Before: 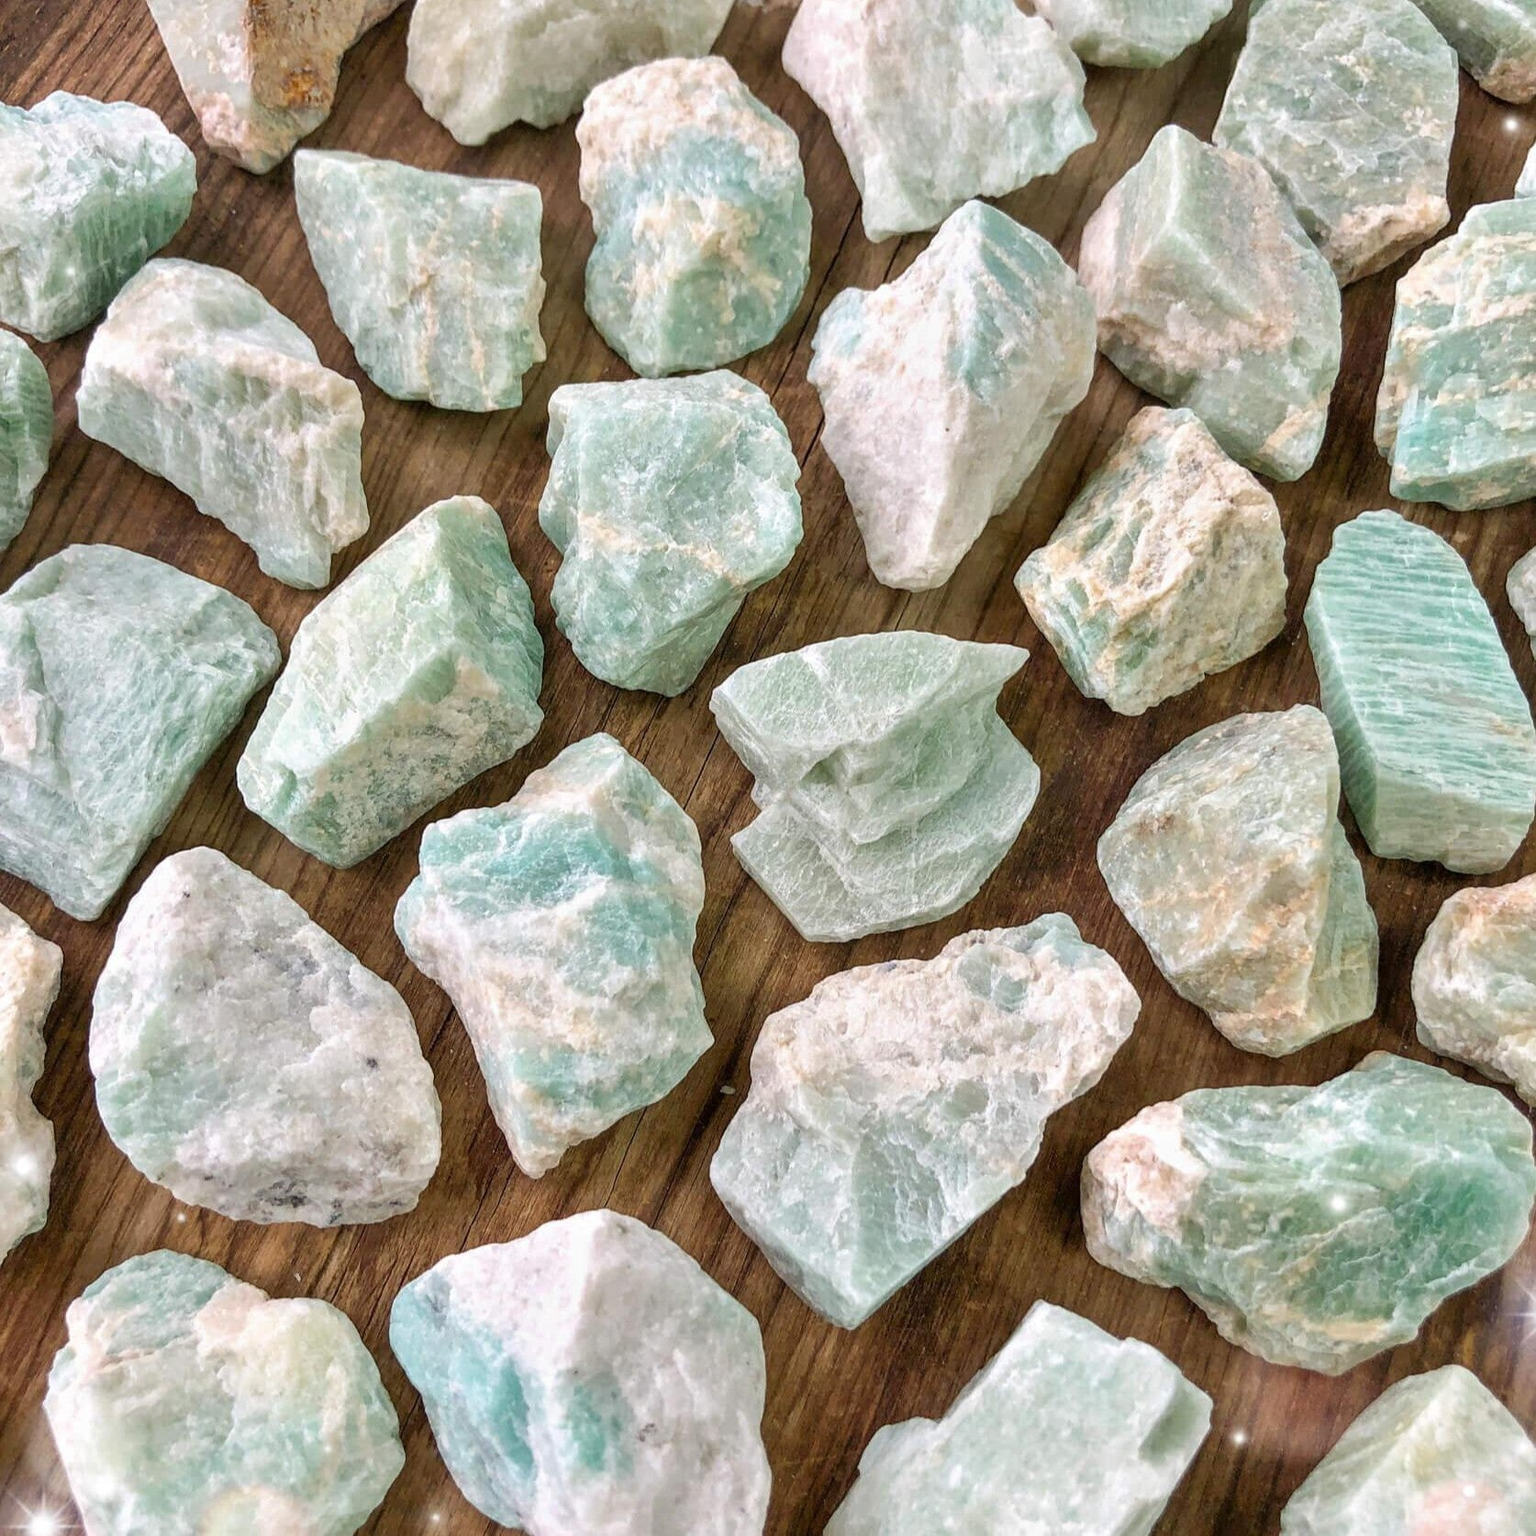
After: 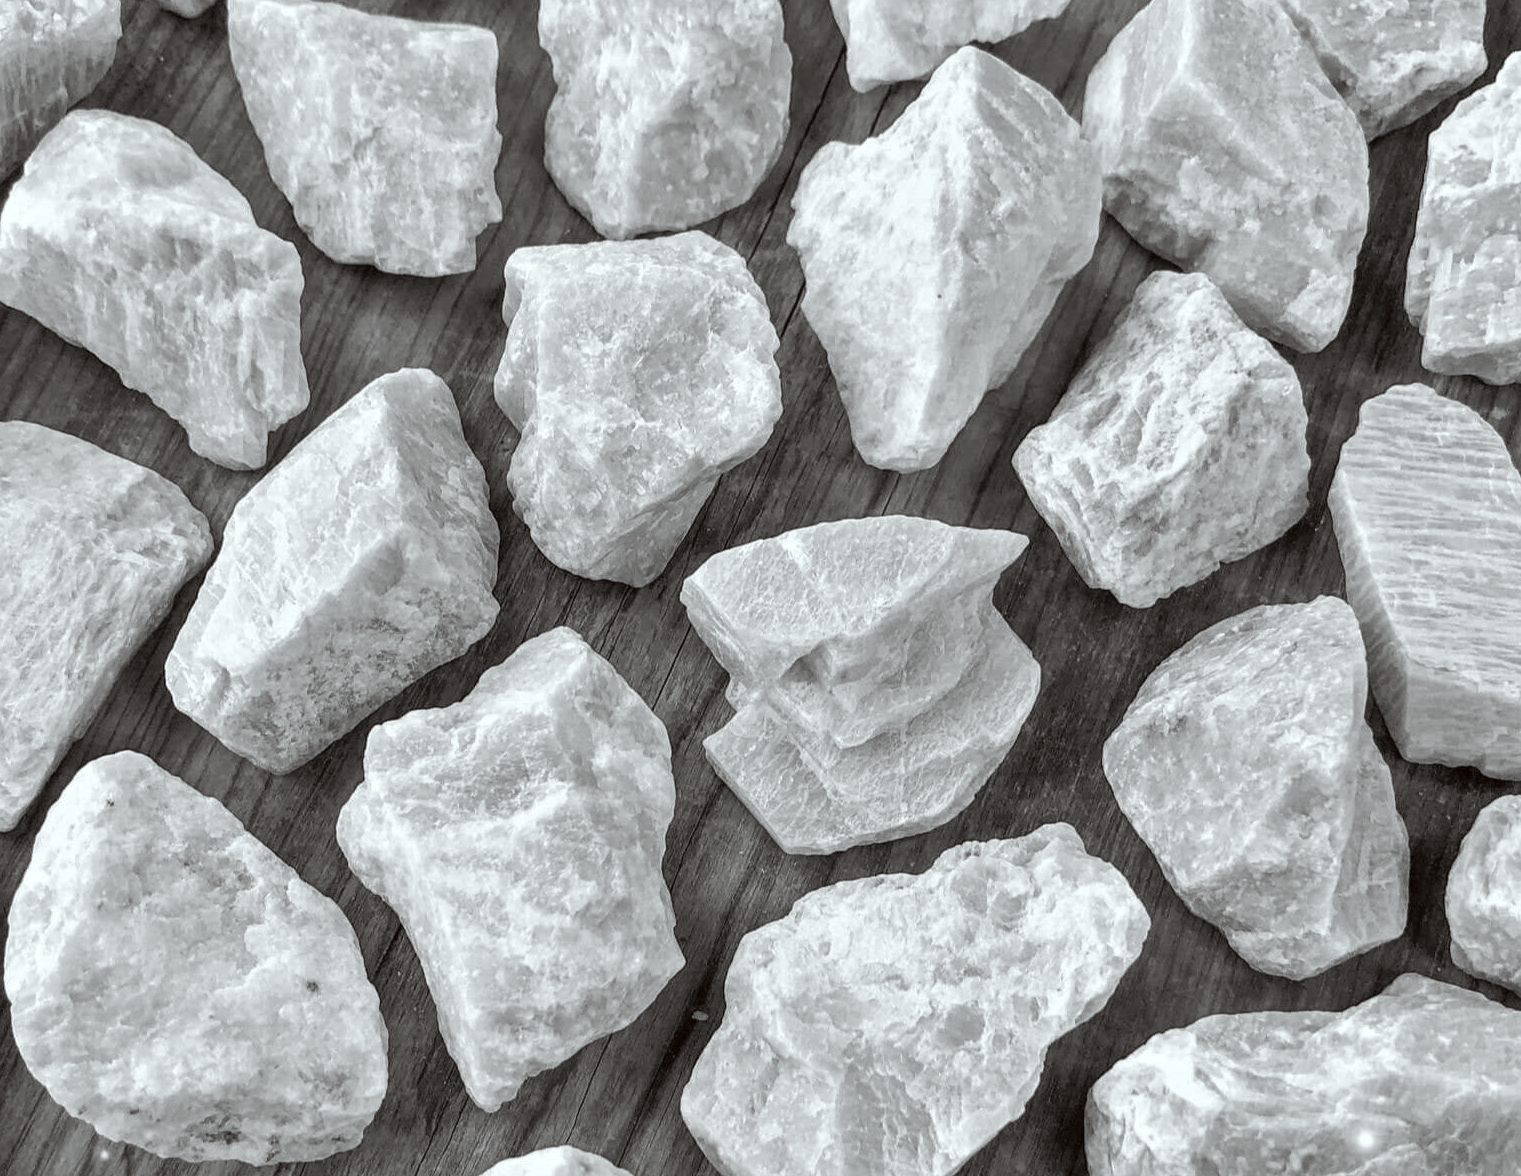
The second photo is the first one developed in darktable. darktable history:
contrast brightness saturation: saturation -1
color correction: highlights a* -2.73, highlights b* -2.09, shadows a* 2.41, shadows b* 2.73
crop: left 5.596%, top 10.314%, right 3.534%, bottom 19.395%
